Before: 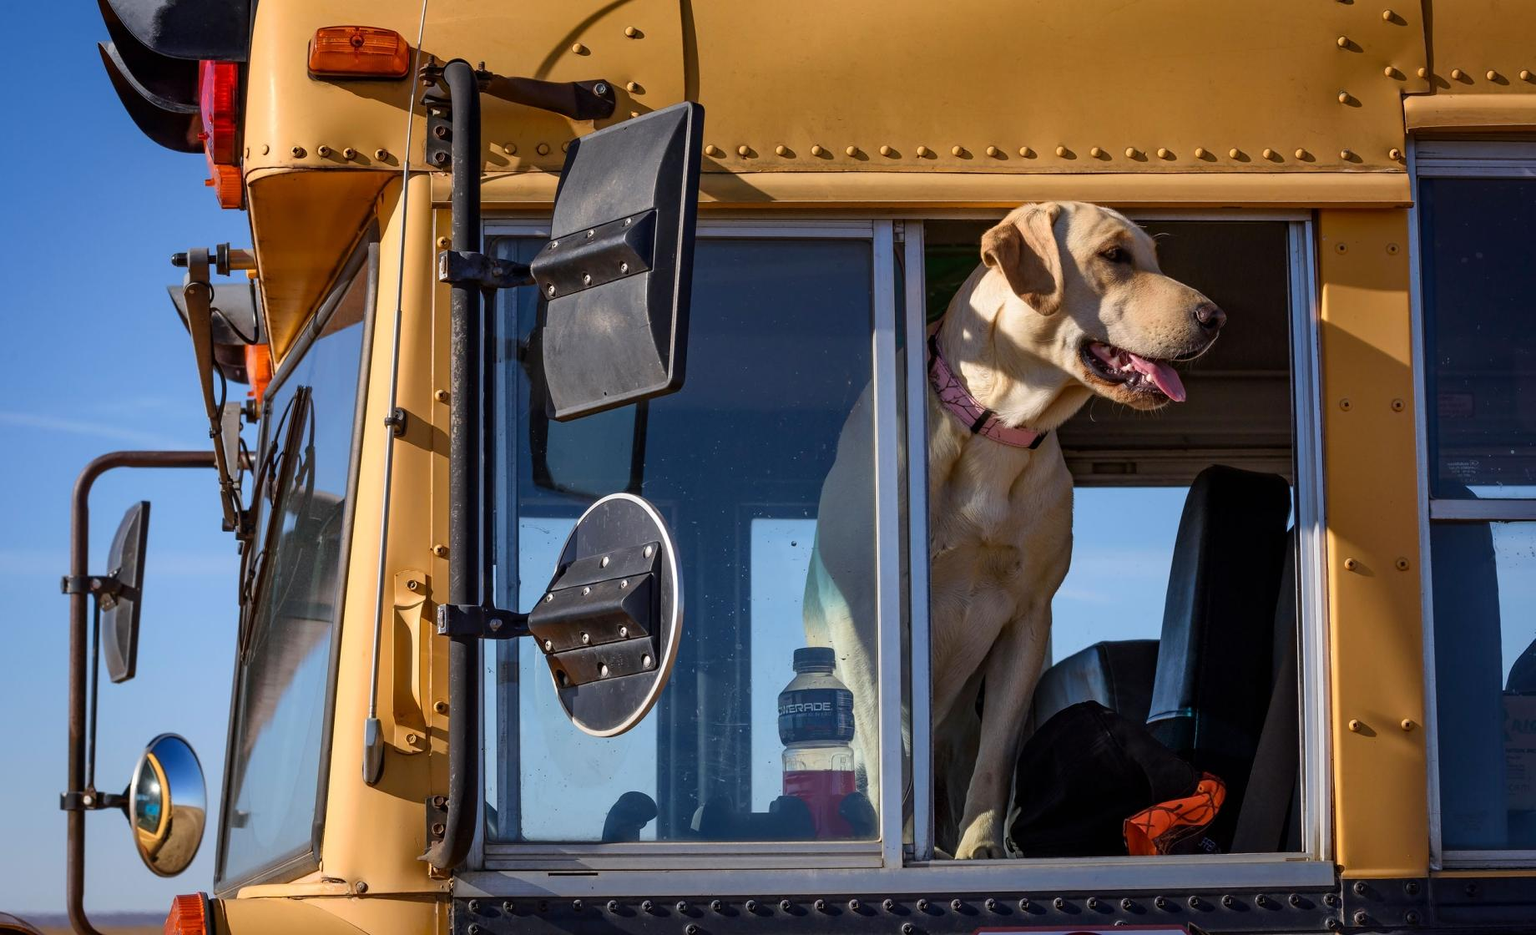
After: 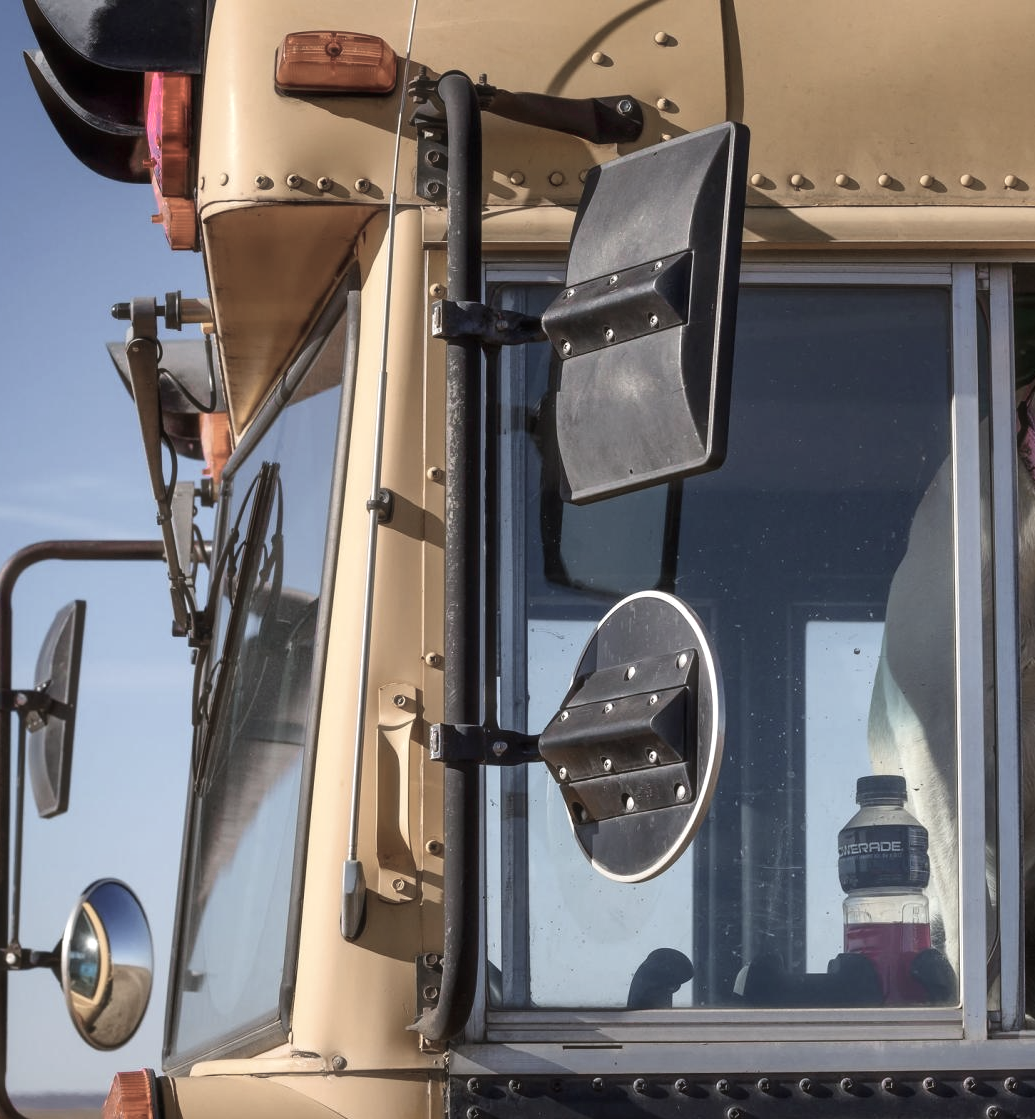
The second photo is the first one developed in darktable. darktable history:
crop: left 5.114%, right 38.589%
haze removal: strength -0.1, adaptive false
exposure: exposure 0.29 EV, compensate highlight preservation false
color zones: curves: ch0 [(0, 0.6) (0.129, 0.508) (0.193, 0.483) (0.429, 0.5) (0.571, 0.5) (0.714, 0.5) (0.857, 0.5) (1, 0.6)]; ch1 [(0, 0.481) (0.112, 0.245) (0.213, 0.223) (0.429, 0.233) (0.571, 0.231) (0.683, 0.242) (0.857, 0.296) (1, 0.481)]
